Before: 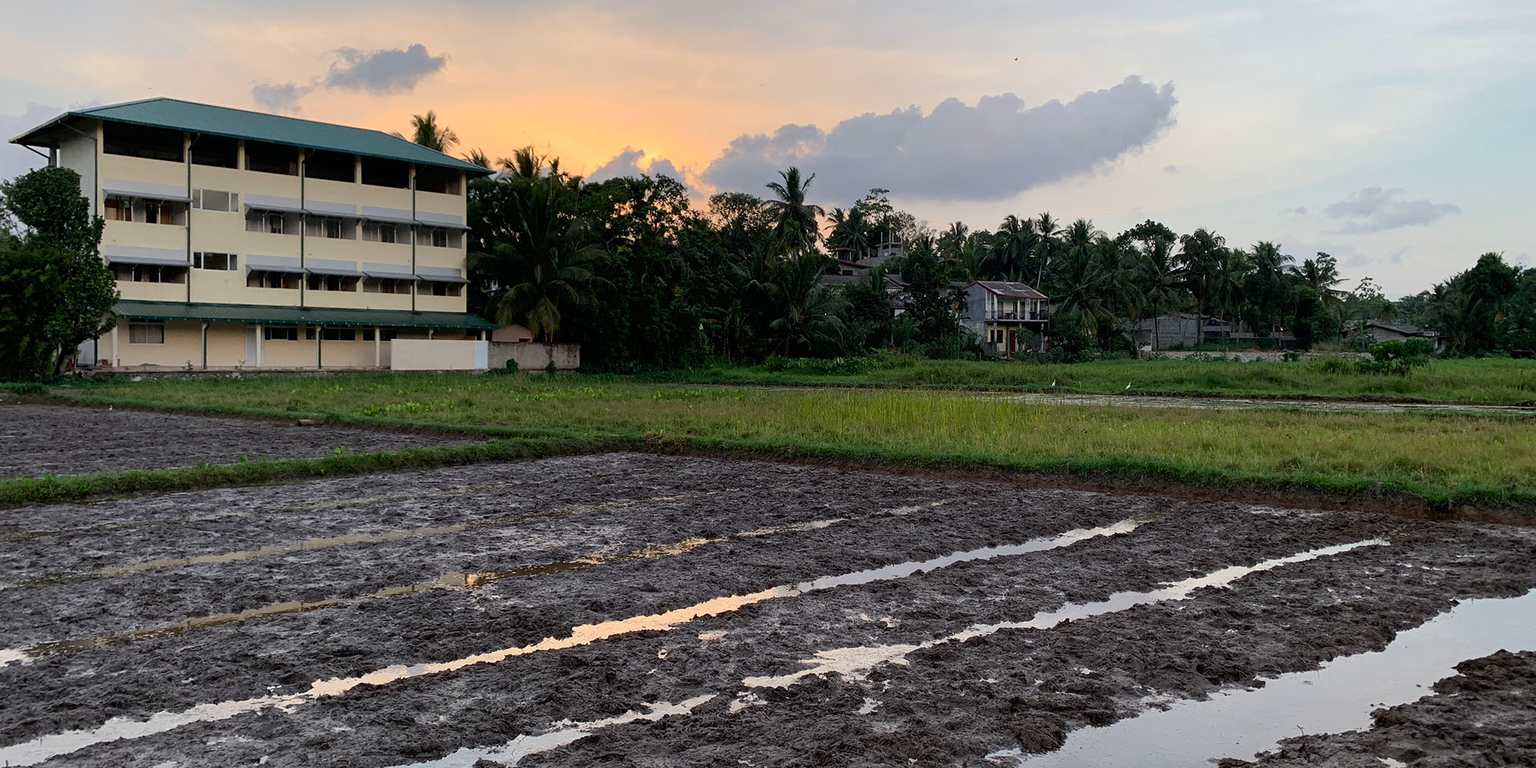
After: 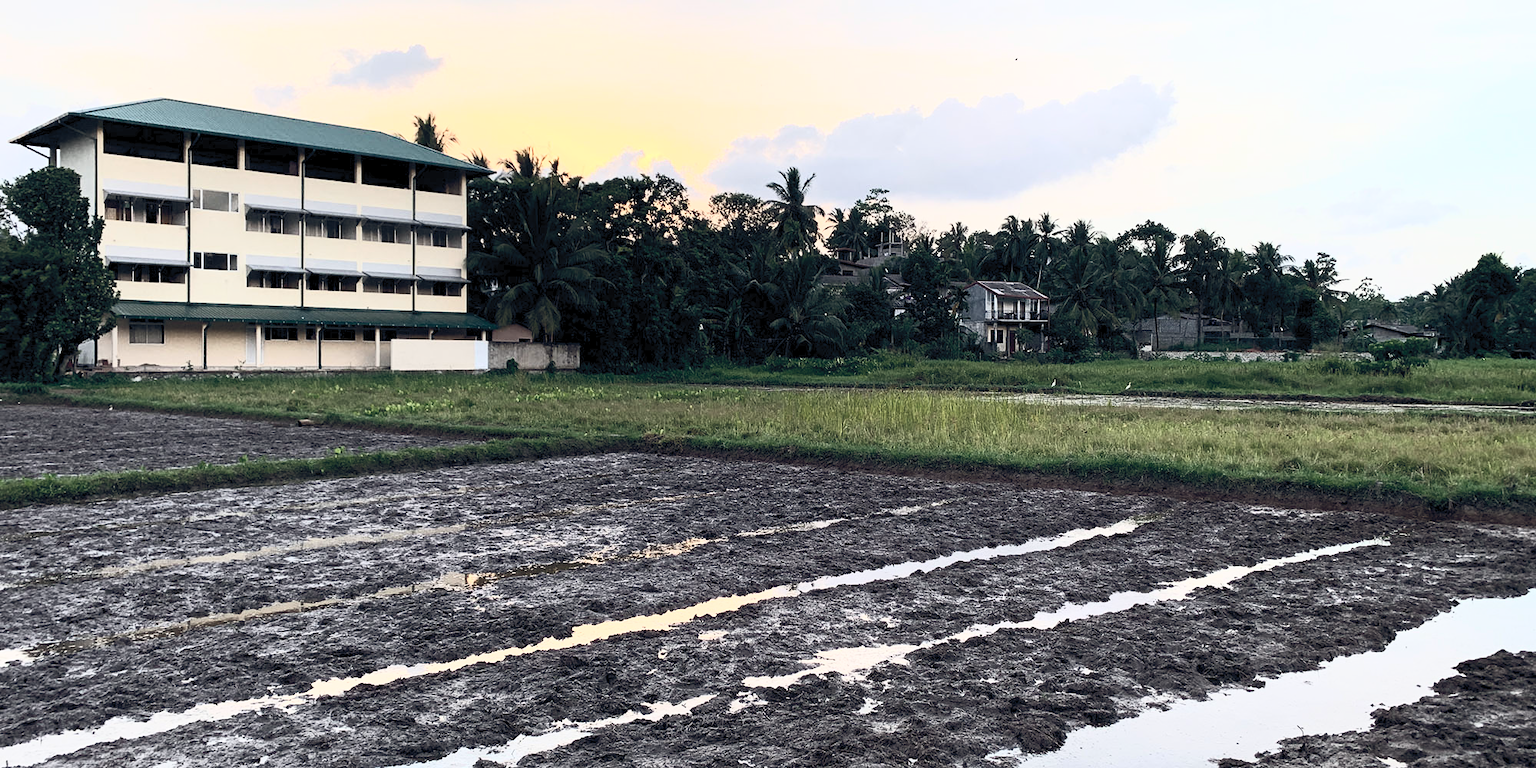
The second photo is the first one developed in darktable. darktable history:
exposure: black level correction 0.001, compensate highlight preservation false
contrast brightness saturation: contrast 0.586, brightness 0.573, saturation -0.343
color balance rgb: highlights gain › chroma 0.121%, highlights gain › hue 331.35°, global offset › chroma 0.147%, global offset › hue 253.64°, perceptual saturation grading › global saturation 0.039%, global vibrance 40.238%
